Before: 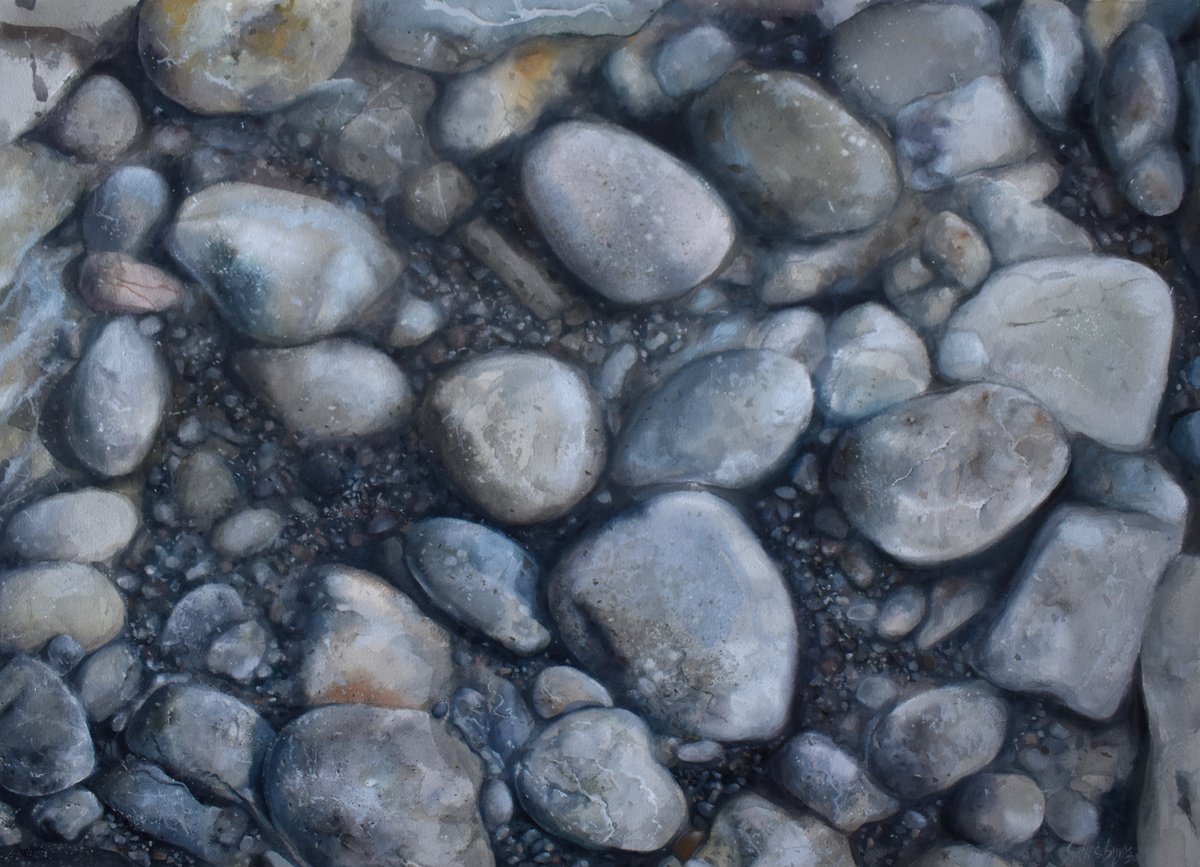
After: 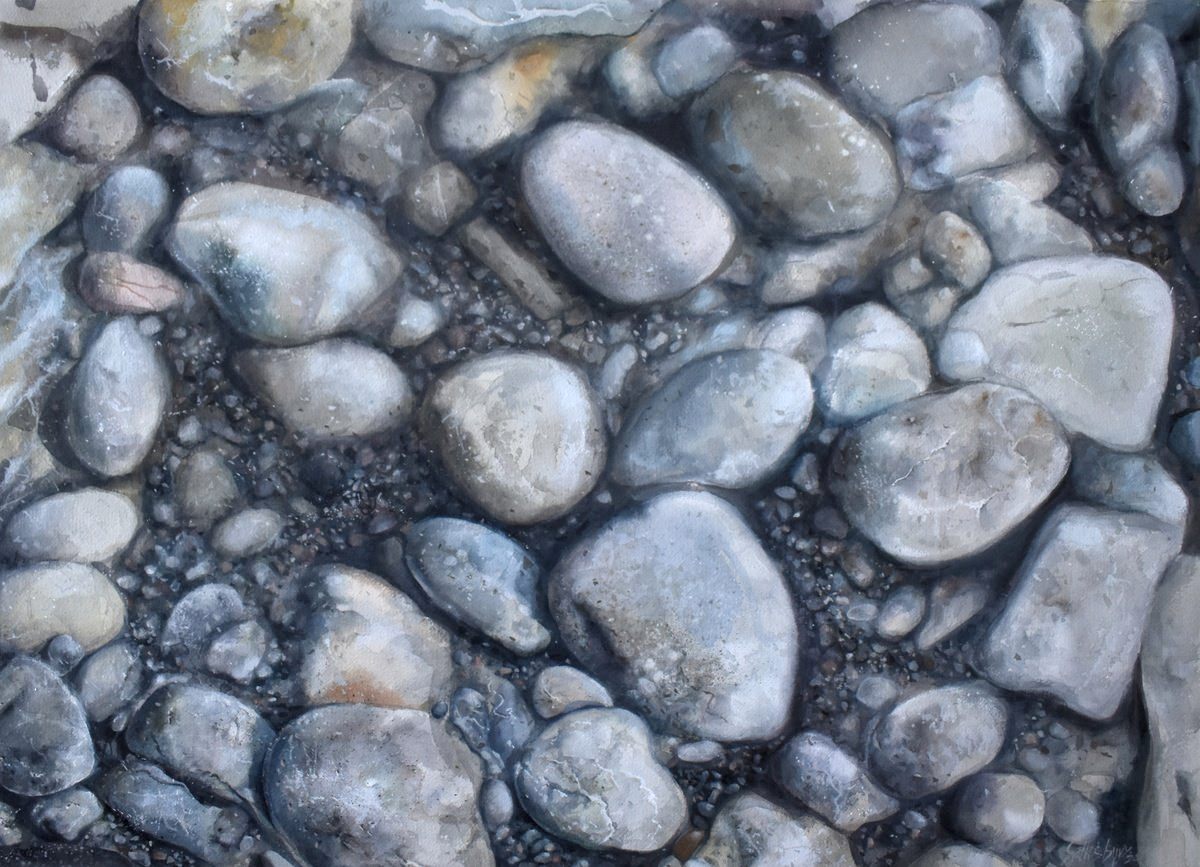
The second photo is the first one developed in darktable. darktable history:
contrast brightness saturation: contrast 0.14, brightness 0.21
local contrast: detail 130%
